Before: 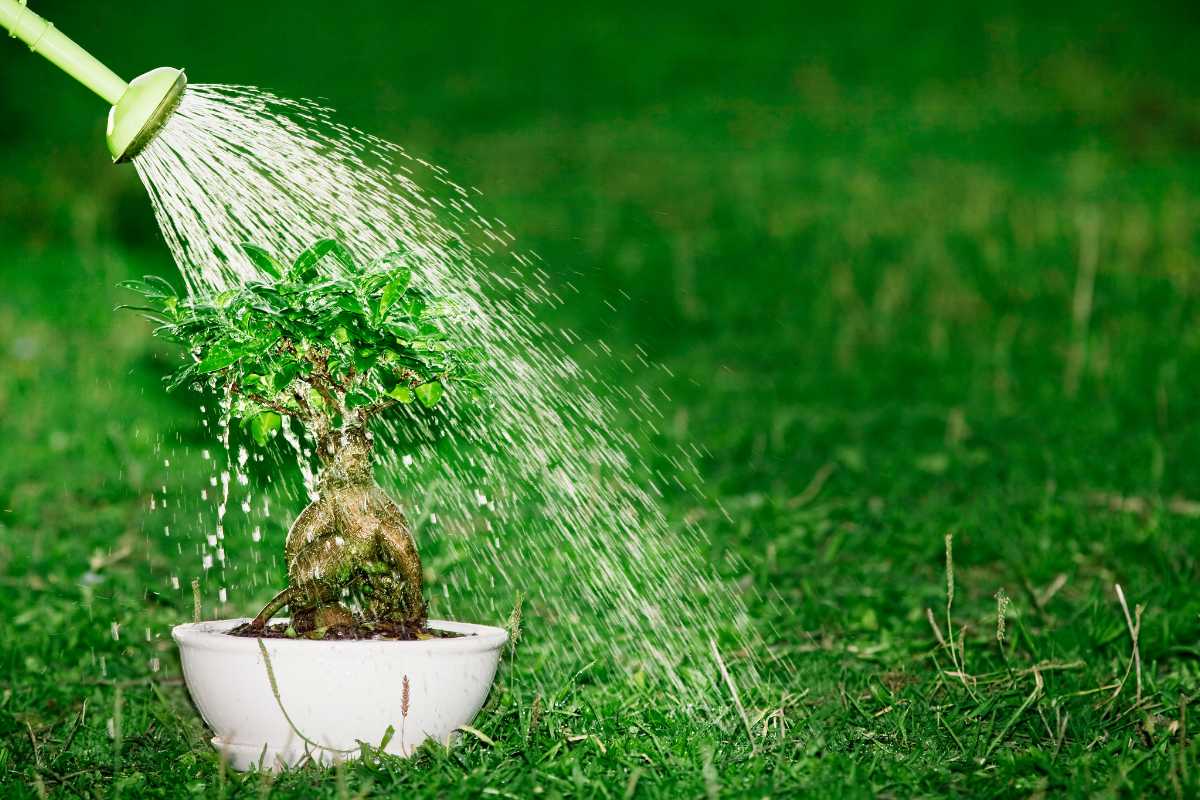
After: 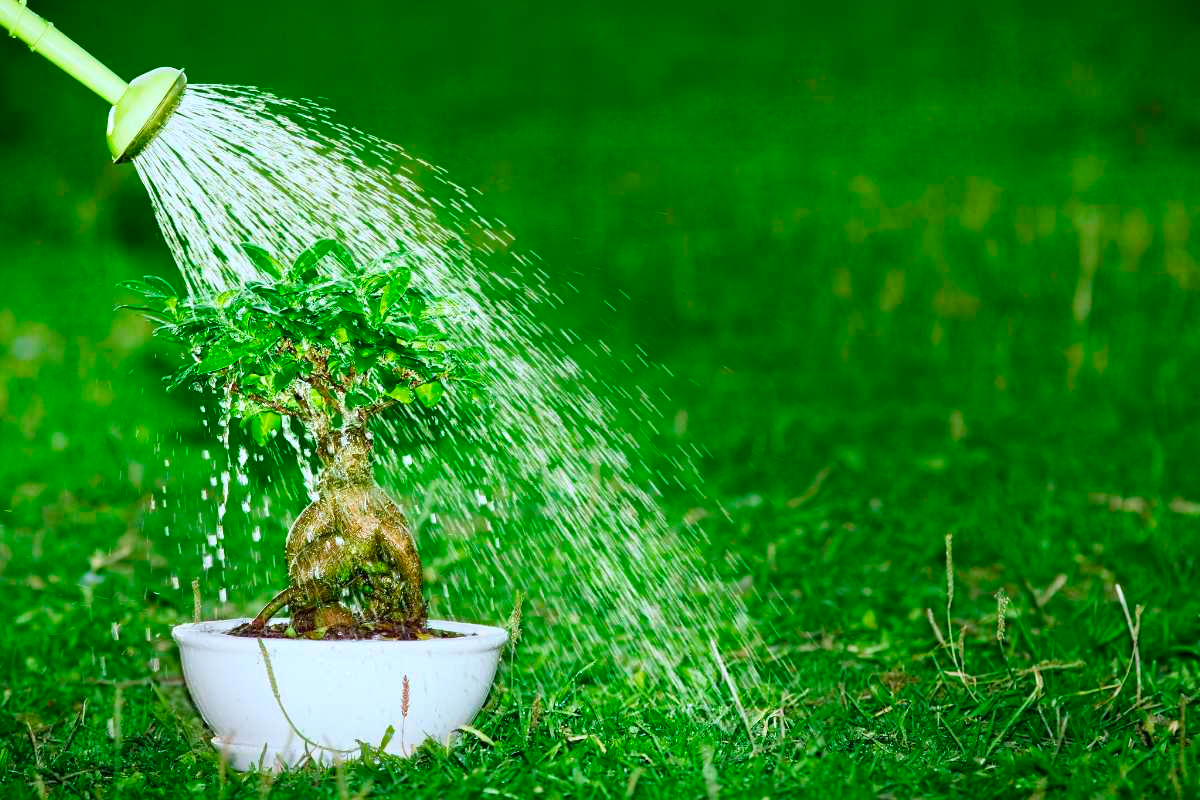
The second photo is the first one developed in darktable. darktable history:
color calibration: output R [0.999, 0.026, -0.11, 0], output G [-0.019, 1.037, -0.099, 0], output B [0.022, -0.023, 0.902, 0], x 0.37, y 0.382, temperature 4315.67 K
levels: levels [0, 0.478, 1]
color balance rgb: perceptual saturation grading › global saturation 19.566%, perceptual brilliance grading › global brilliance 3.278%, global vibrance 20%
